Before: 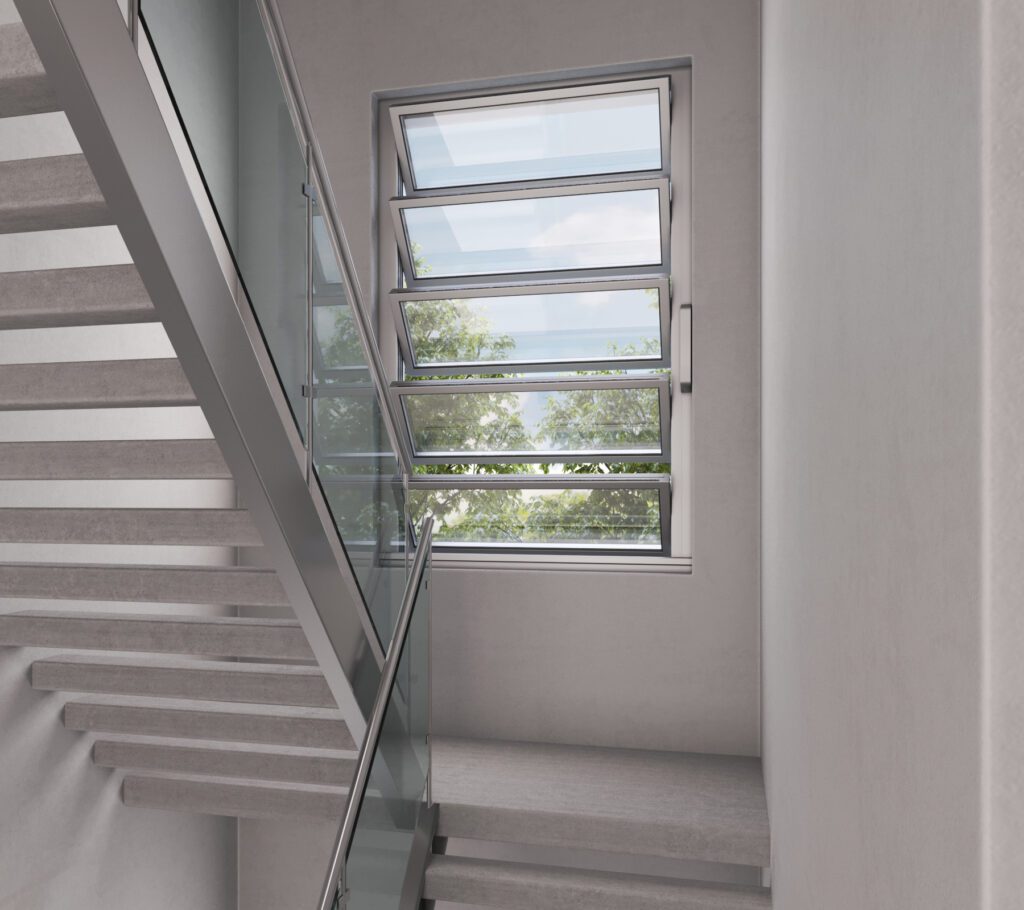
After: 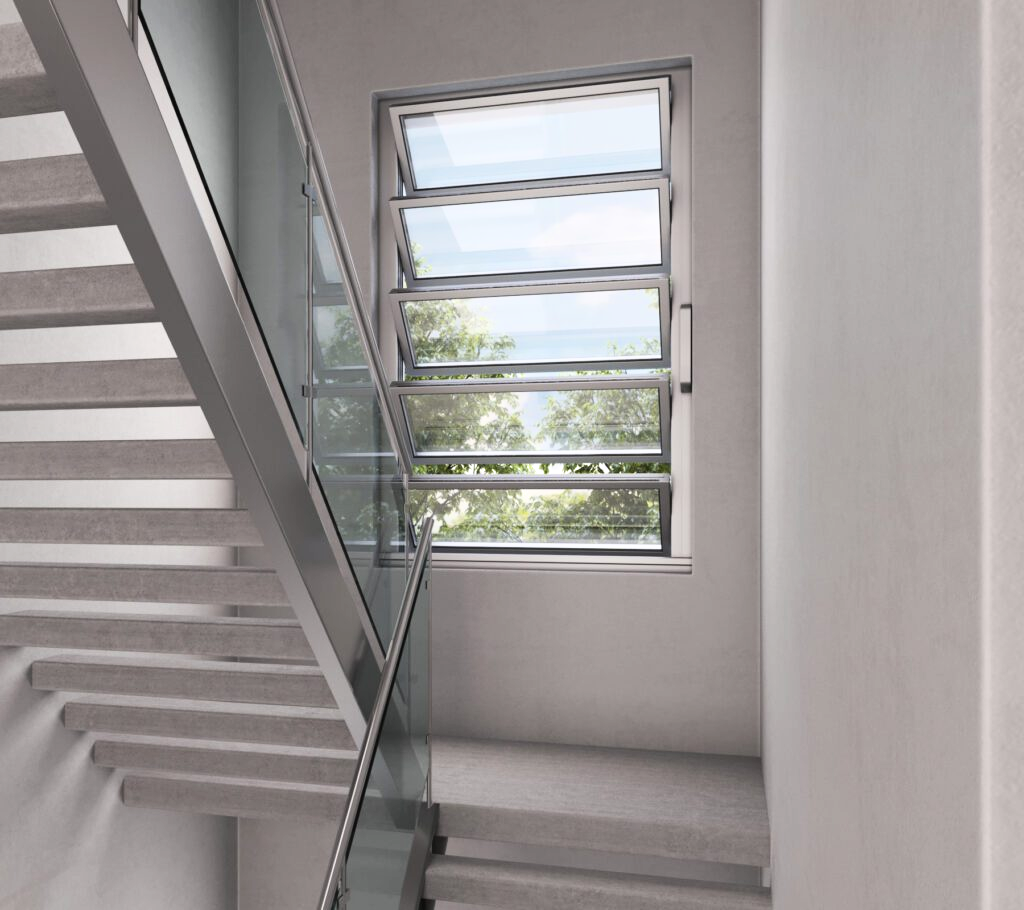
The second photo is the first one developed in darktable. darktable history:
tone equalizer: -8 EV -0.452 EV, -7 EV -0.375 EV, -6 EV -0.334 EV, -5 EV -0.246 EV, -3 EV 0.22 EV, -2 EV 0.349 EV, -1 EV 0.414 EV, +0 EV 0.392 EV, edges refinement/feathering 500, mask exposure compensation -1.57 EV, preserve details no
filmic rgb: black relative exposure -16 EV, white relative exposure 2.91 EV, threshold 2.95 EV, hardness 10, color science v6 (2022), enable highlight reconstruction true
